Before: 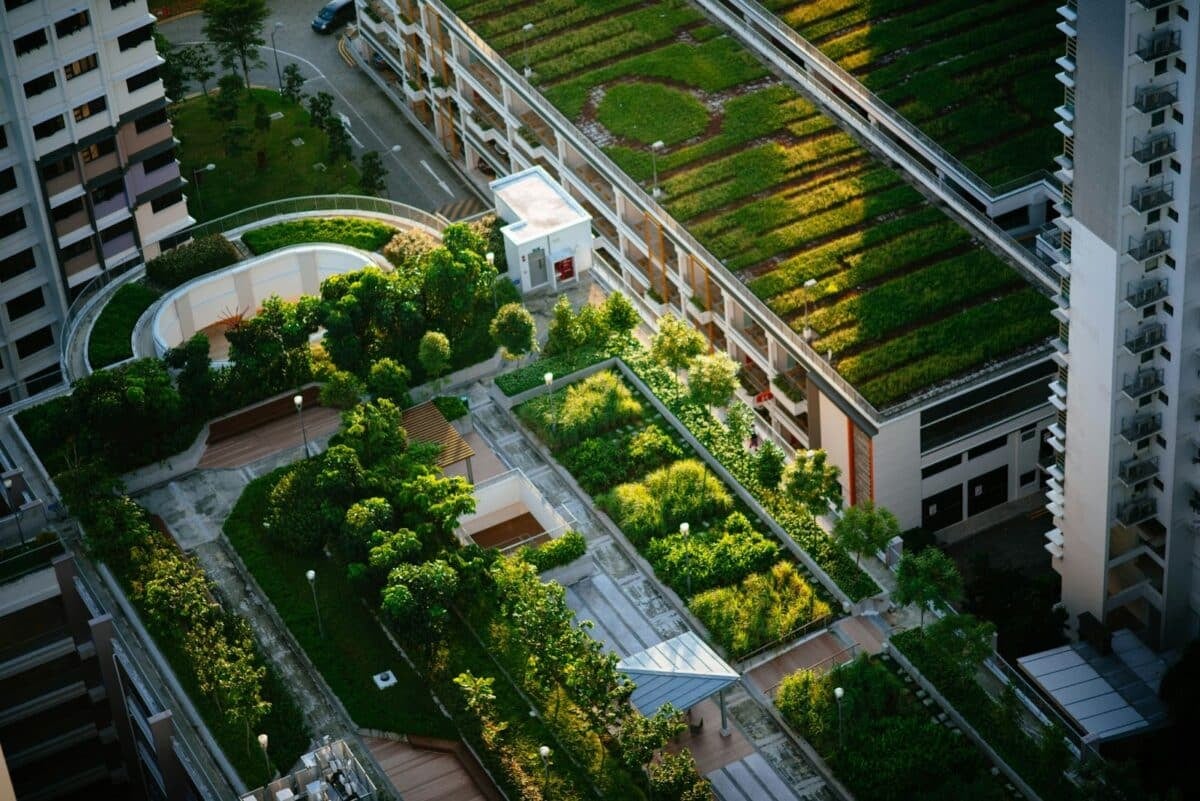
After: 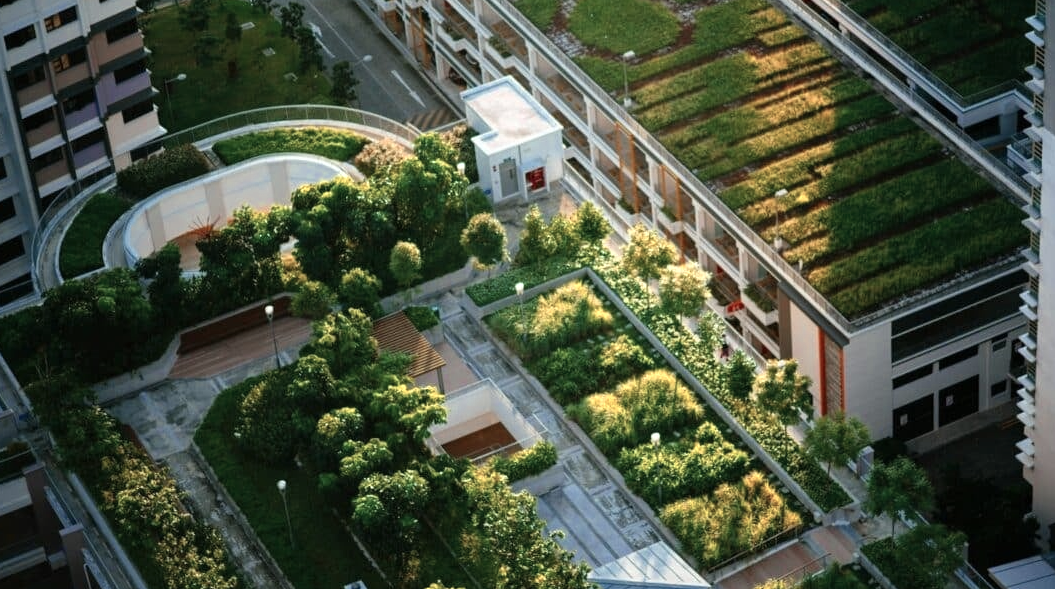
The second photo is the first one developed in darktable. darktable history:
crop and rotate: left 2.425%, top 11.305%, right 9.6%, bottom 15.08%
color zones: curves: ch0 [(0, 0.473) (0.001, 0.473) (0.226, 0.548) (0.4, 0.589) (0.525, 0.54) (0.728, 0.403) (0.999, 0.473) (1, 0.473)]; ch1 [(0, 0.619) (0.001, 0.619) (0.234, 0.388) (0.4, 0.372) (0.528, 0.422) (0.732, 0.53) (0.999, 0.619) (1, 0.619)]; ch2 [(0, 0.547) (0.001, 0.547) (0.226, 0.45) (0.4, 0.525) (0.525, 0.585) (0.8, 0.511) (0.999, 0.547) (1, 0.547)]
